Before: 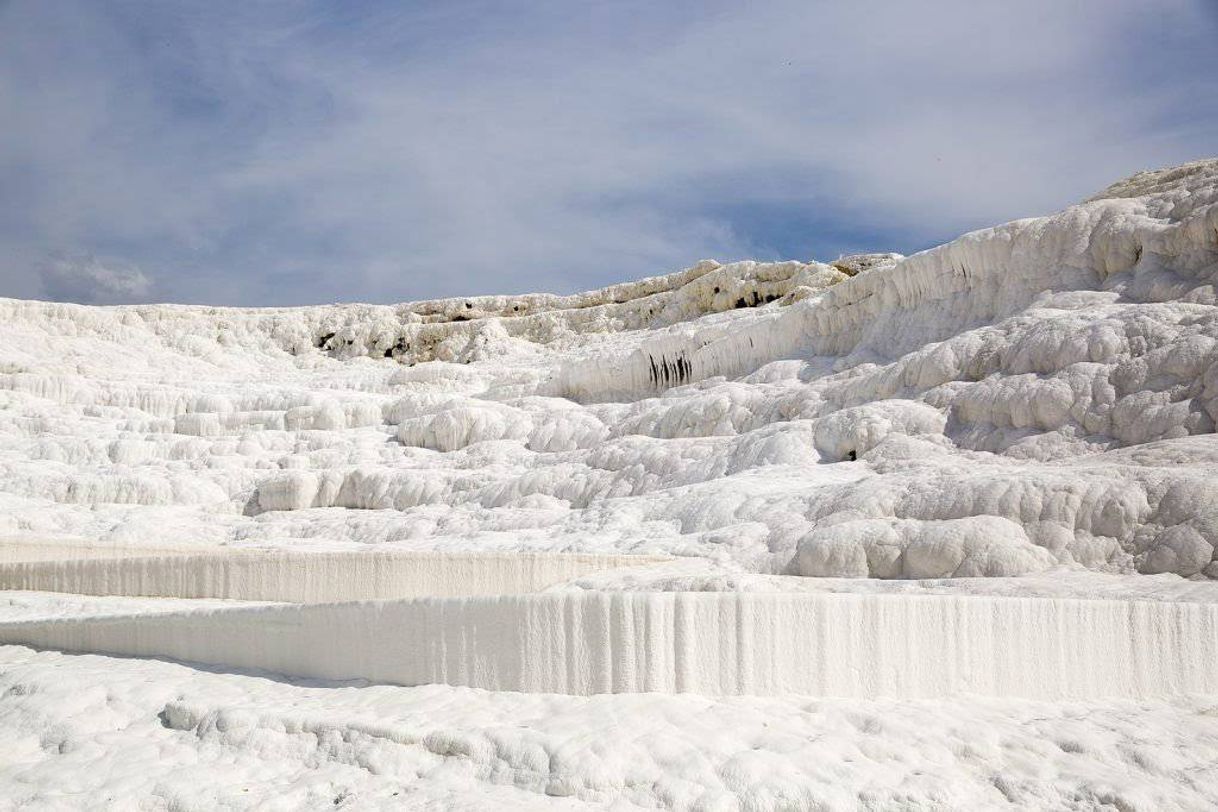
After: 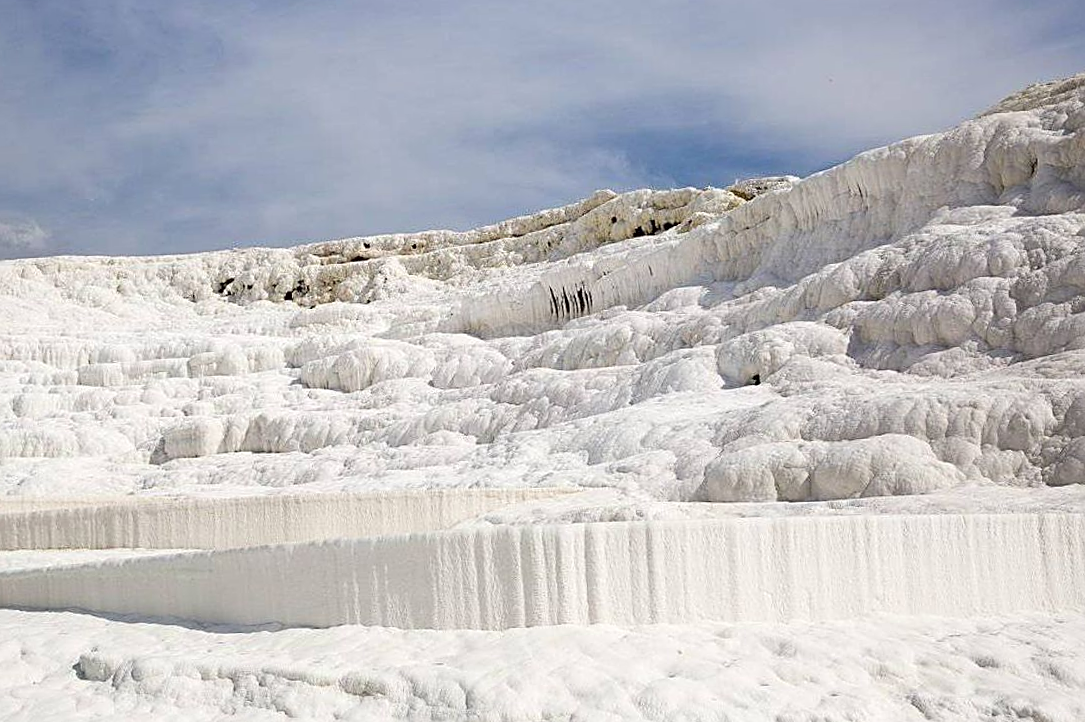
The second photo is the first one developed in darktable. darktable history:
crop and rotate: angle 2.32°, left 5.546%, top 5.692%
contrast brightness saturation: contrast 0.071
sharpen: amount 0.581
